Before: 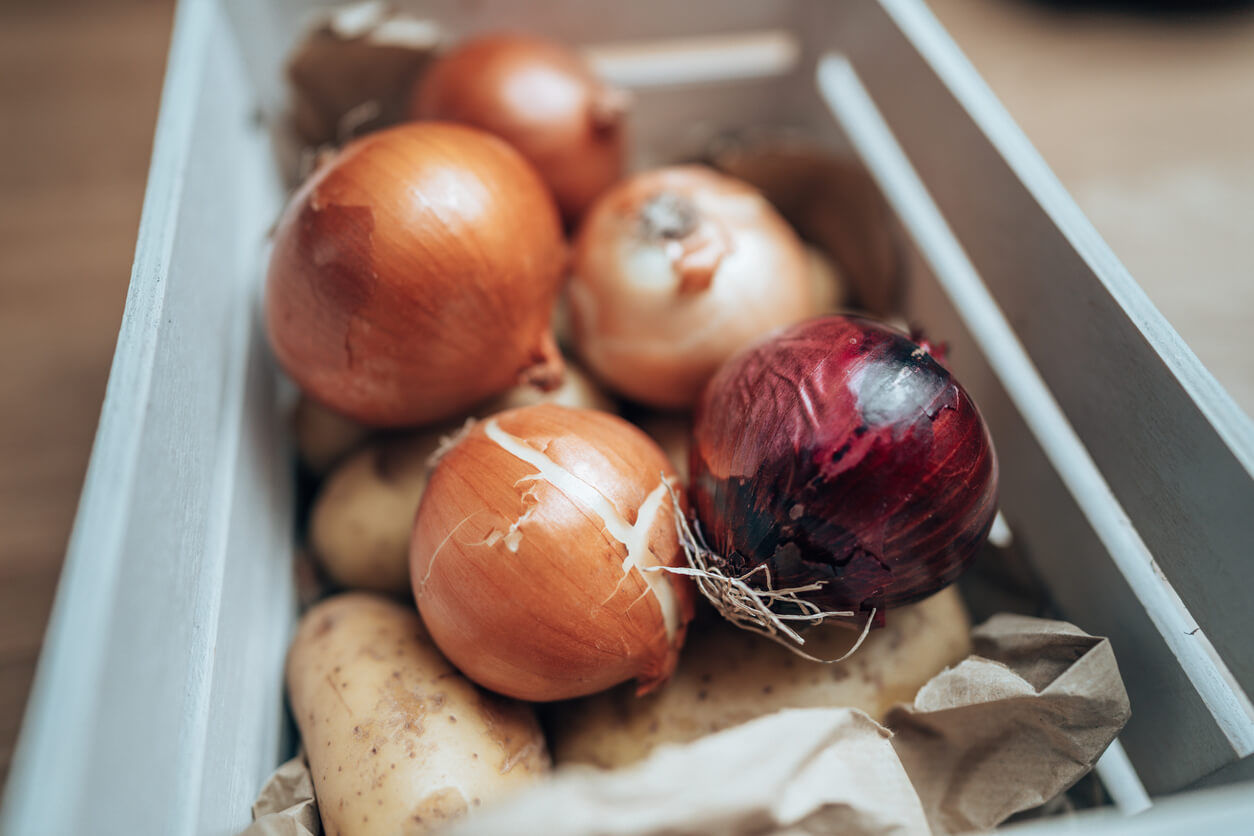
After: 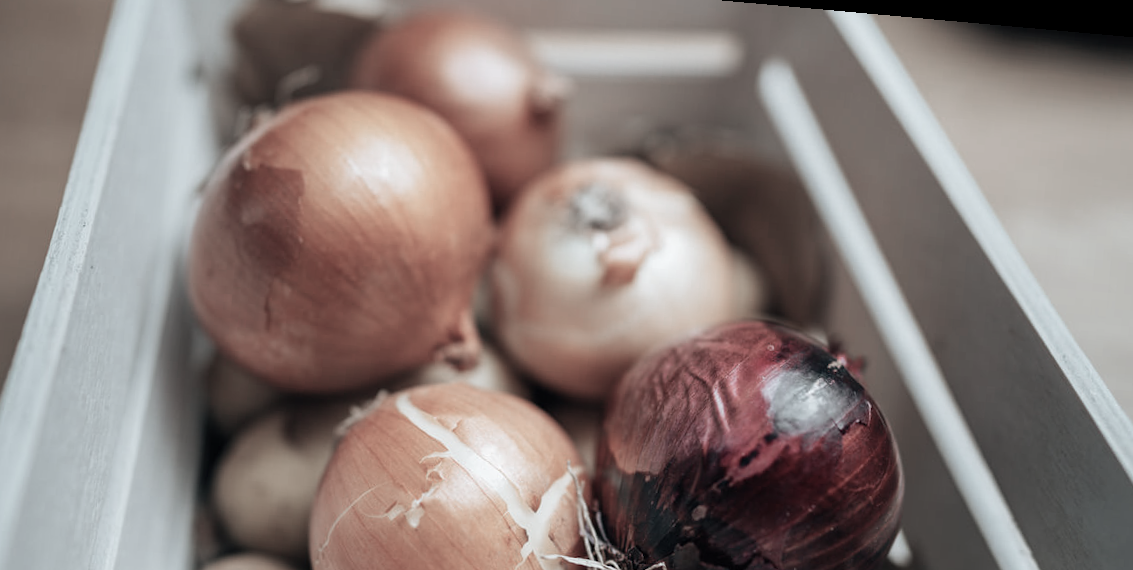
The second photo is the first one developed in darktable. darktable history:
rotate and perspective: rotation 5.12°, automatic cropping off
color zones: curves: ch0 [(0, 0.559) (0.153, 0.551) (0.229, 0.5) (0.429, 0.5) (0.571, 0.5) (0.714, 0.5) (0.857, 0.5) (1, 0.559)]; ch1 [(0, 0.417) (0.112, 0.336) (0.213, 0.26) (0.429, 0.34) (0.571, 0.35) (0.683, 0.331) (0.857, 0.344) (1, 0.417)]
crop and rotate: left 9.345%, top 7.22%, right 4.982%, bottom 32.331%
color balance: input saturation 100.43%, contrast fulcrum 14.22%, output saturation 70.41%
